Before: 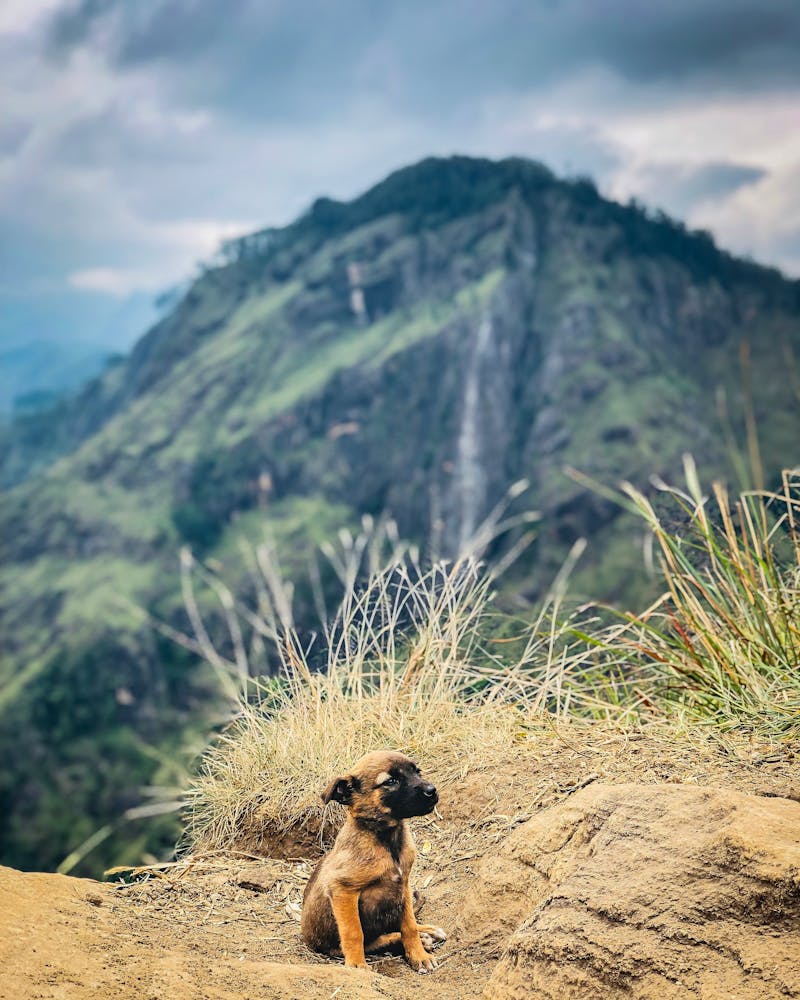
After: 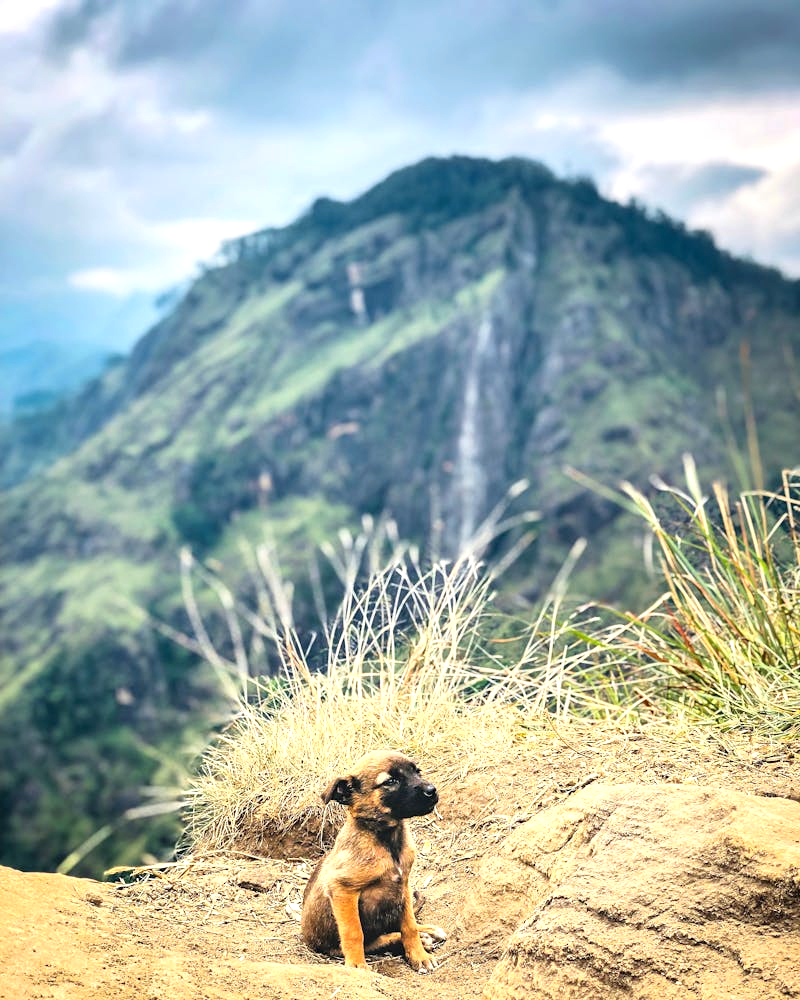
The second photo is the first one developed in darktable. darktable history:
exposure: black level correction 0, exposure 0.687 EV, compensate exposure bias true, compensate highlight preservation false
